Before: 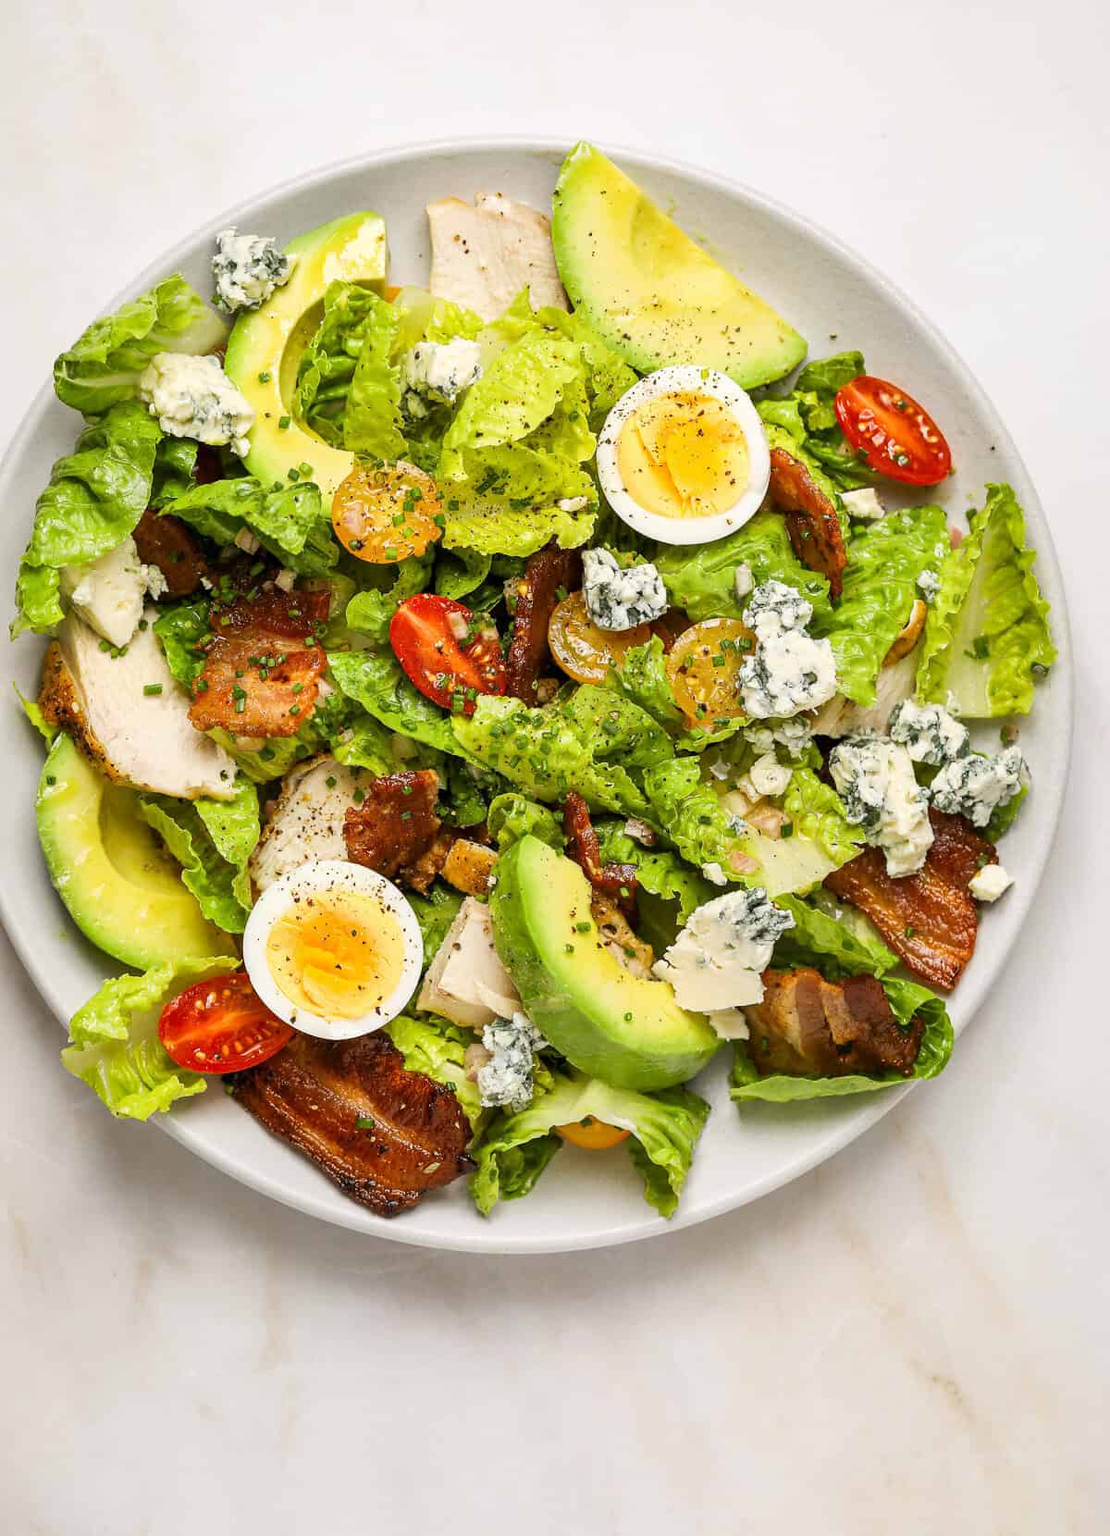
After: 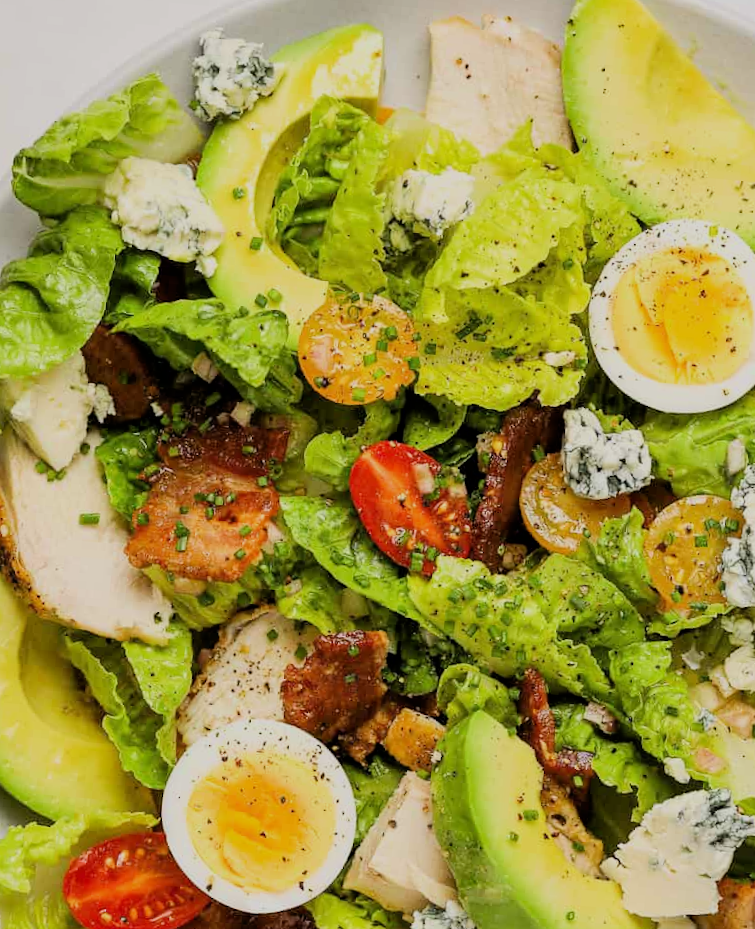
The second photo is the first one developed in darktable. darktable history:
crop and rotate: angle -4.99°, left 2.122%, top 6.945%, right 27.566%, bottom 30.519%
filmic rgb: black relative exposure -7.65 EV, white relative exposure 4.56 EV, hardness 3.61, color science v6 (2022)
